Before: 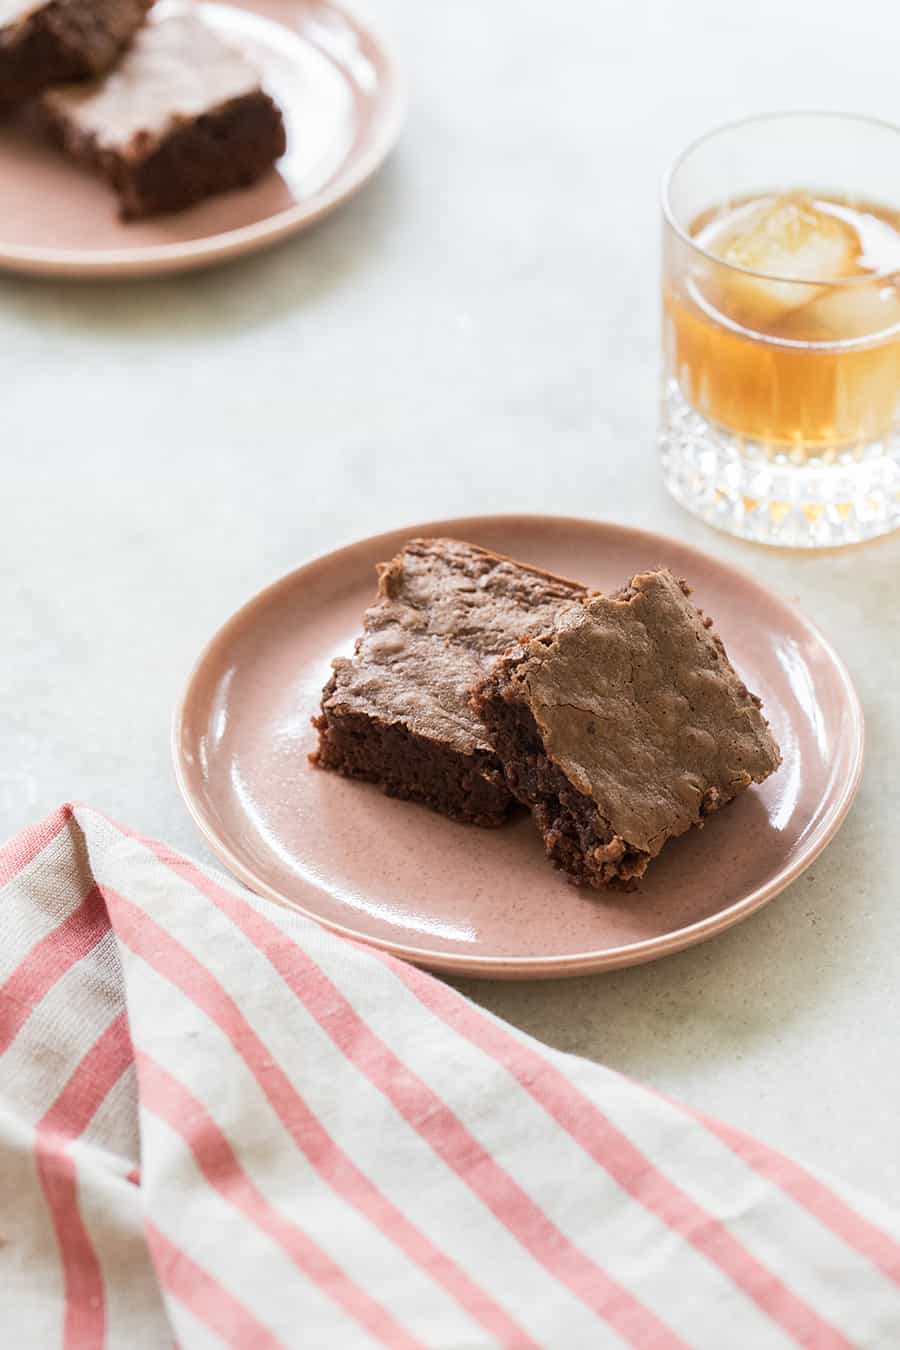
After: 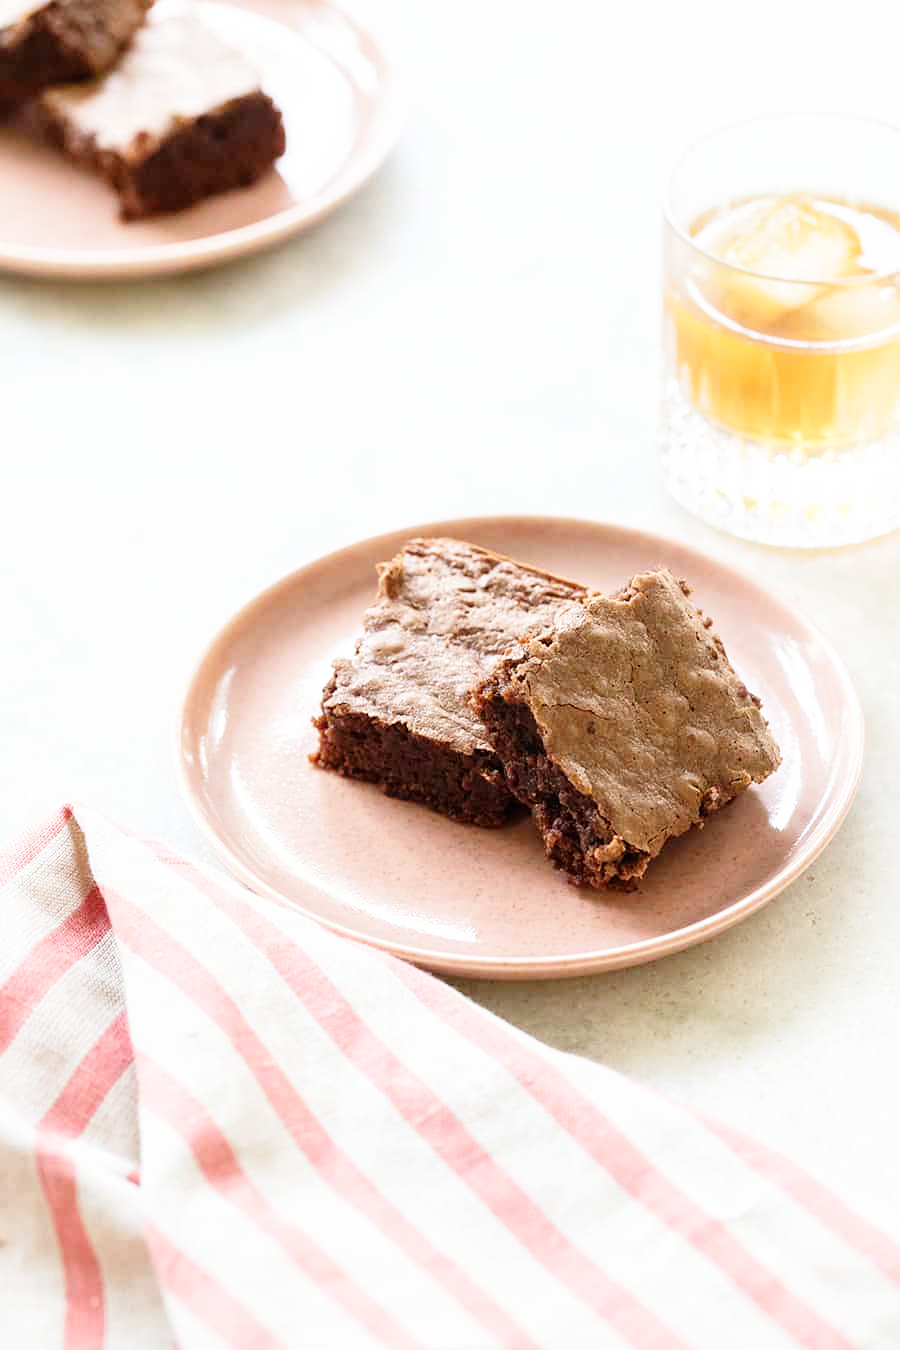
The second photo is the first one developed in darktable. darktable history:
base curve: curves: ch0 [(0, 0) (0.008, 0.007) (0.022, 0.029) (0.048, 0.089) (0.092, 0.197) (0.191, 0.399) (0.275, 0.534) (0.357, 0.65) (0.477, 0.78) (0.542, 0.833) (0.799, 0.973) (1, 1)], exposure shift 0.584, preserve colors none
